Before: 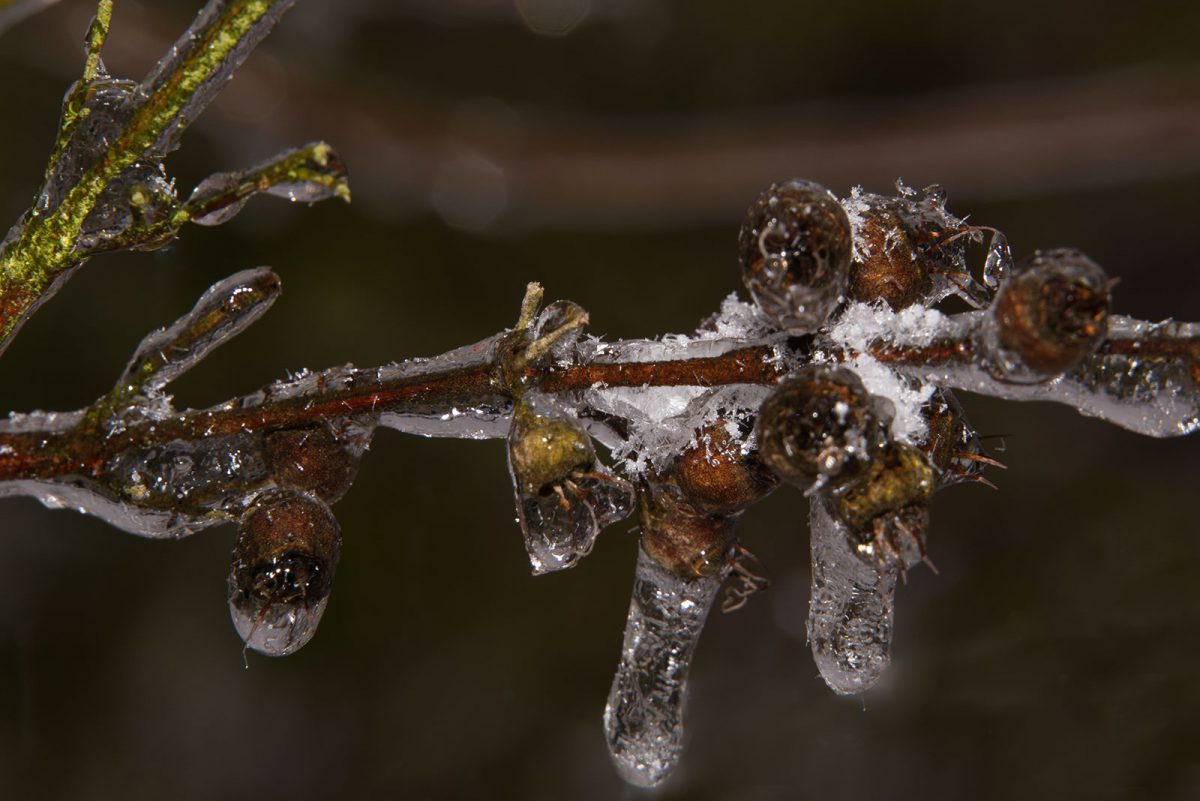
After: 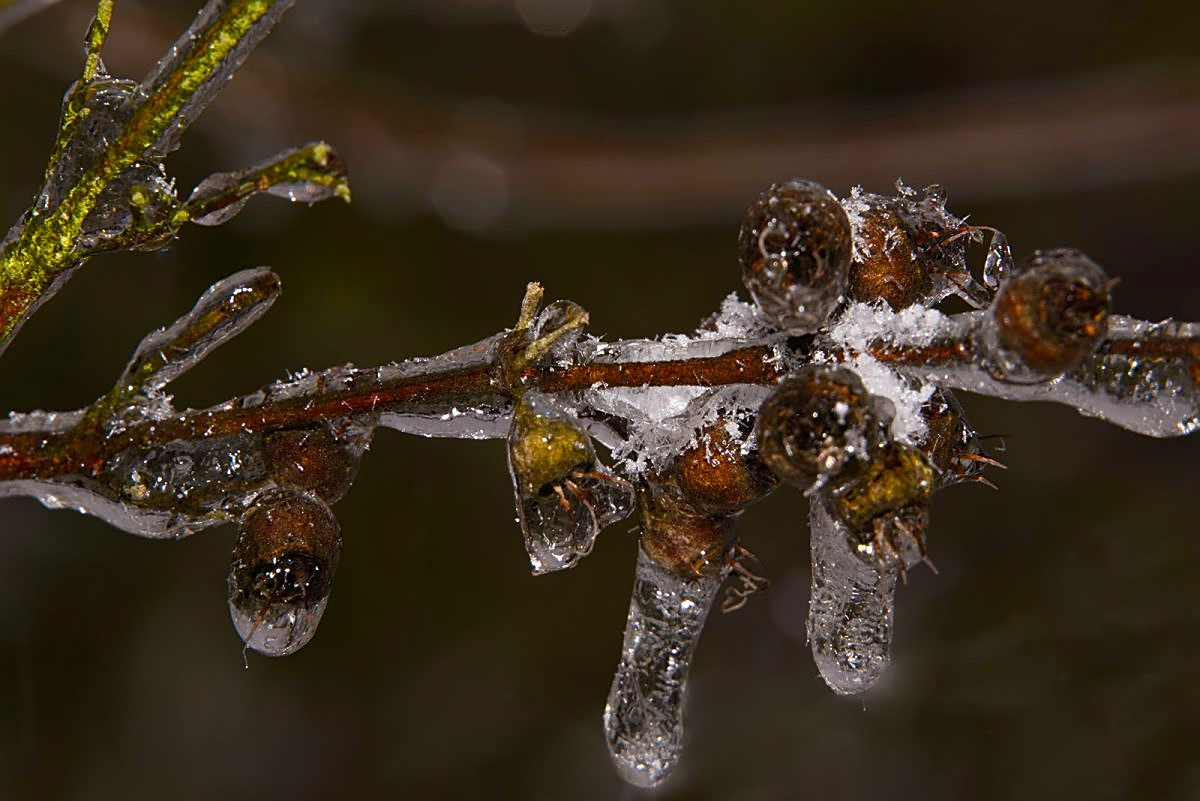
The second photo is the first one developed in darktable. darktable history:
color balance: output saturation 120%
sharpen: on, module defaults
